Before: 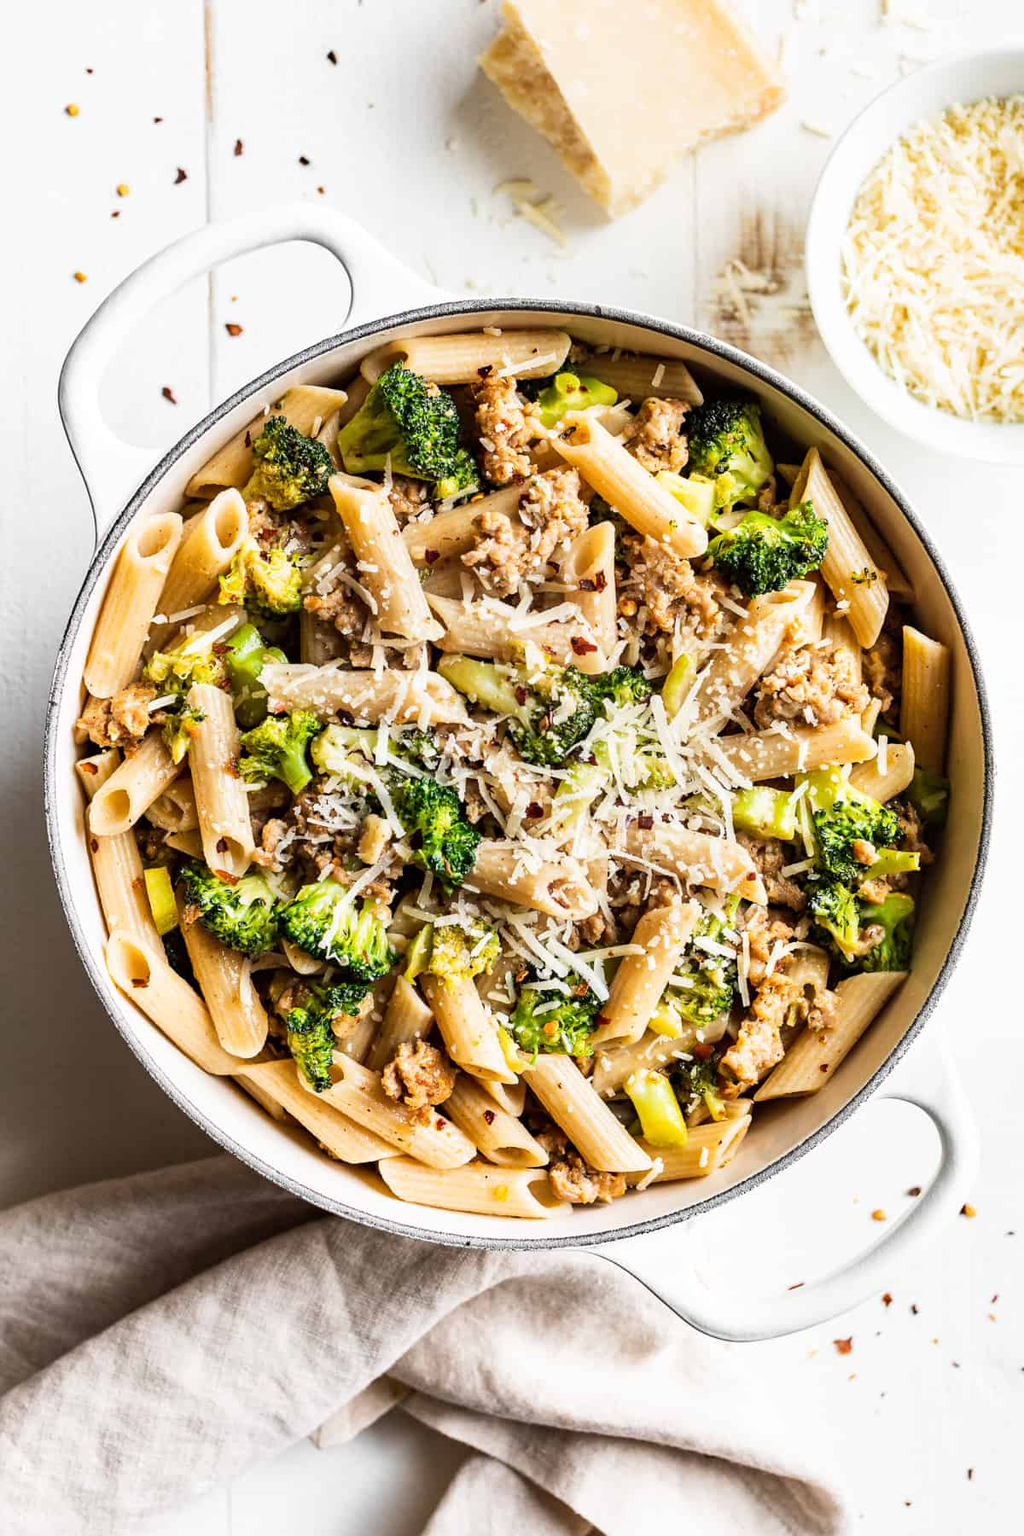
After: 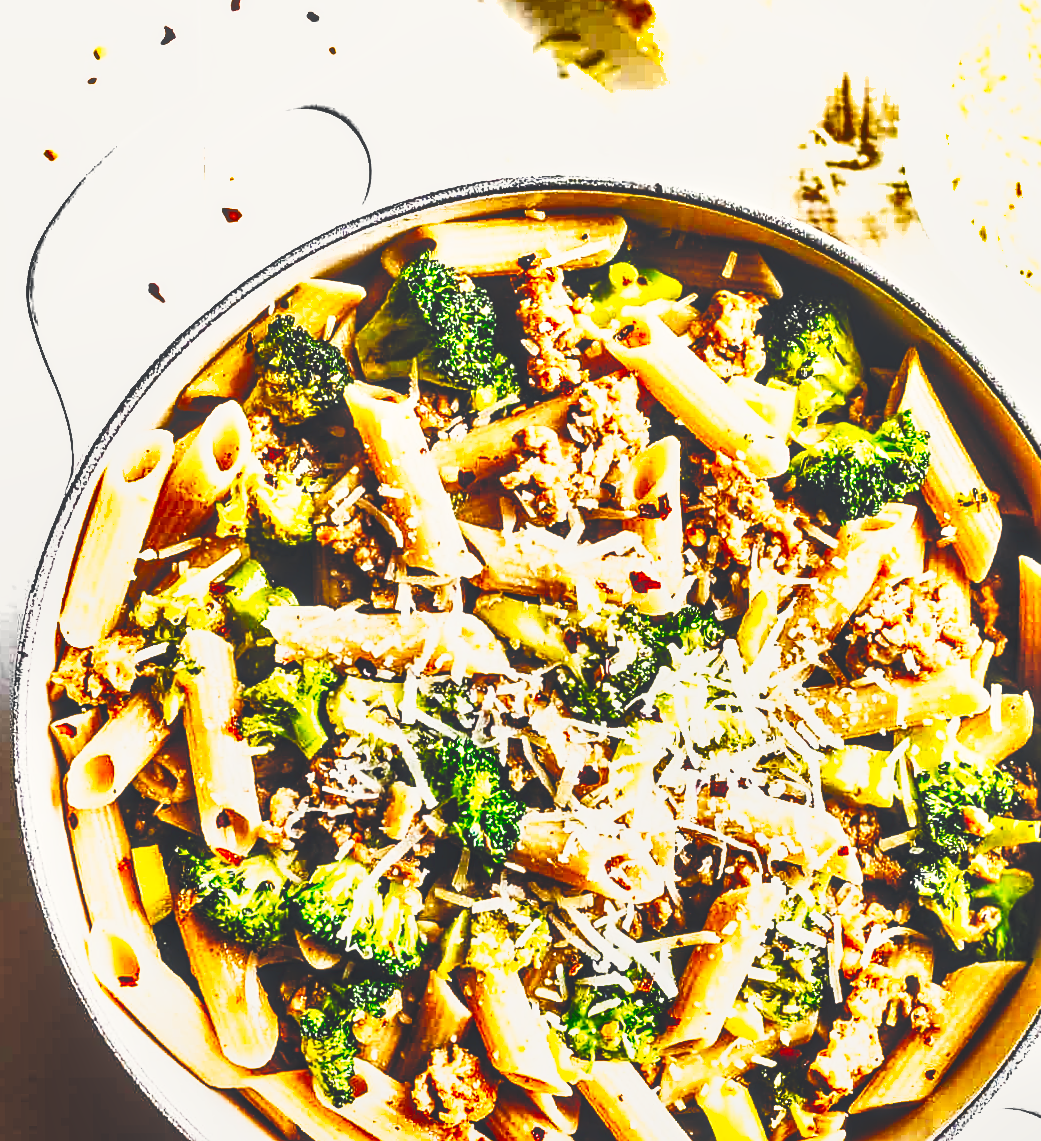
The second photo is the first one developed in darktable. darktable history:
local contrast: highlights 48%, shadows 0%, detail 100%
crop: left 3.015%, top 8.969%, right 9.647%, bottom 26.457%
tone curve: curves: ch0 [(0, 0) (0.003, 0.01) (0.011, 0.01) (0.025, 0.011) (0.044, 0.014) (0.069, 0.018) (0.1, 0.022) (0.136, 0.026) (0.177, 0.035) (0.224, 0.051) (0.277, 0.085) (0.335, 0.158) (0.399, 0.299) (0.468, 0.457) (0.543, 0.634) (0.623, 0.801) (0.709, 0.904) (0.801, 0.963) (0.898, 0.986) (1, 1)], preserve colors none
levels: levels [0, 0.476, 0.951]
color correction: highlights a* 0.207, highlights b* 2.7, shadows a* -0.874, shadows b* -4.78
rotate and perspective: rotation -0.45°, automatic cropping original format, crop left 0.008, crop right 0.992, crop top 0.012, crop bottom 0.988
sharpen: on, module defaults
shadows and highlights: shadows 20.91, highlights -82.73, soften with gaussian
